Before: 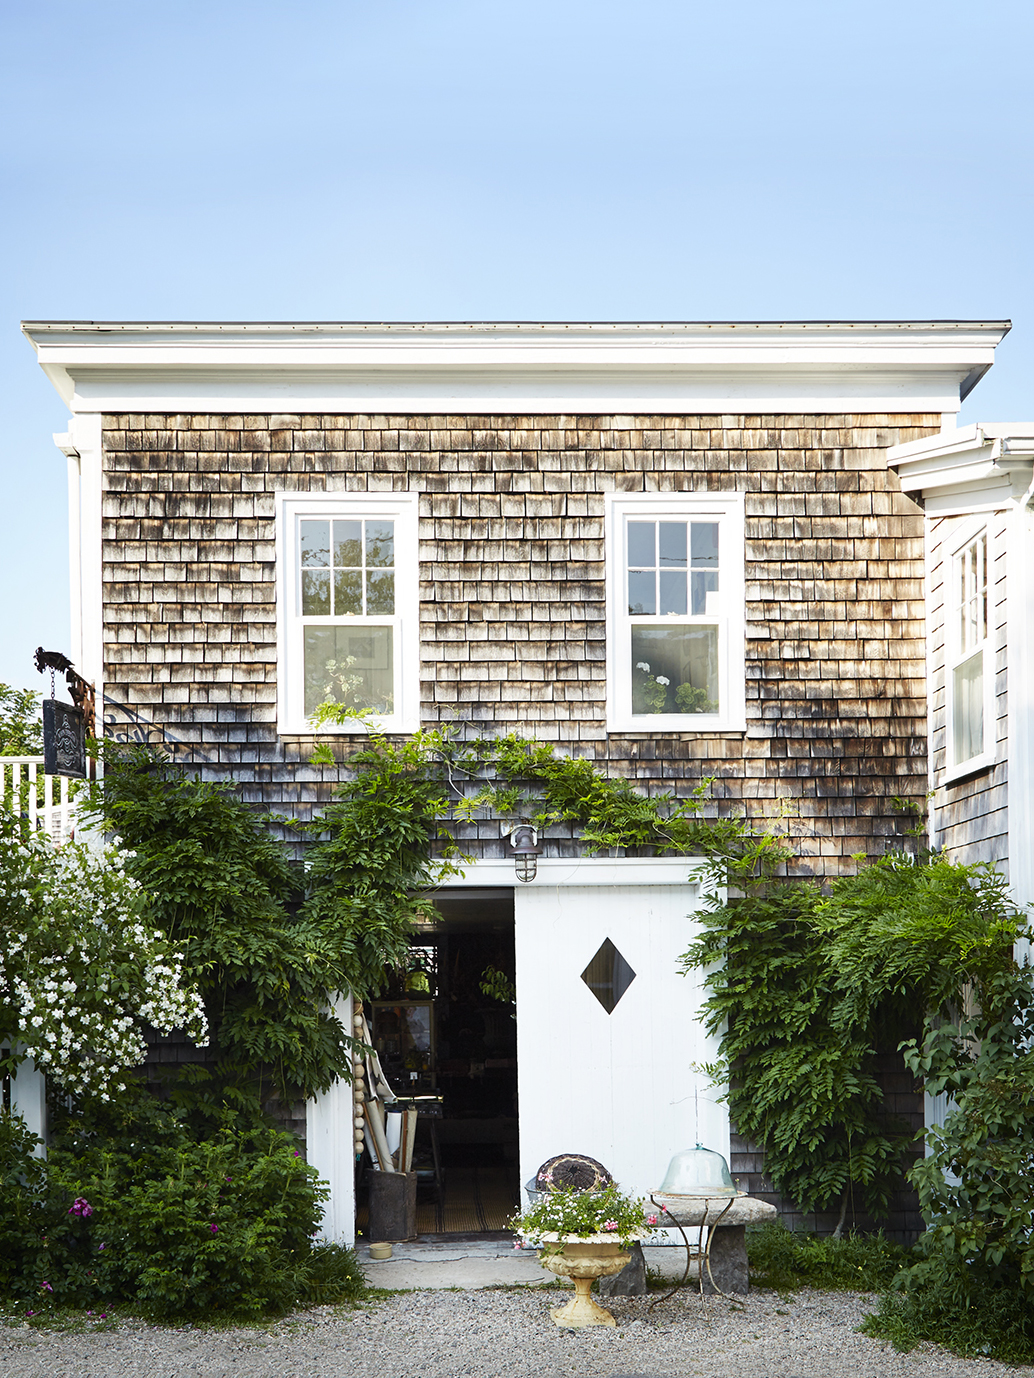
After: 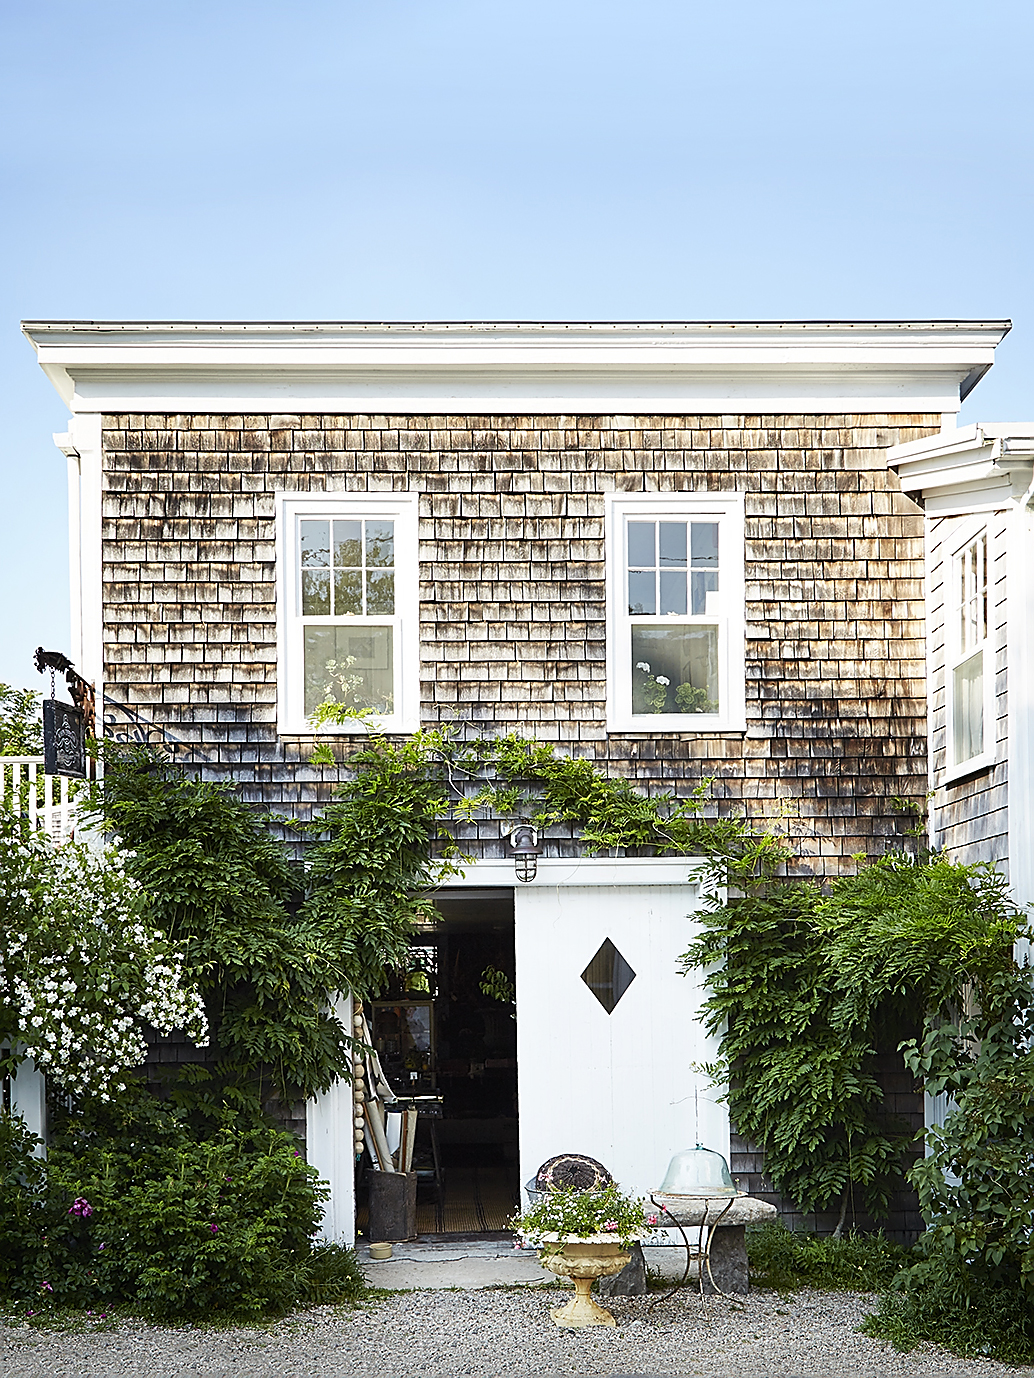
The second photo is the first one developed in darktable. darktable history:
sharpen: radius 1.363, amount 1.236, threshold 0.807
